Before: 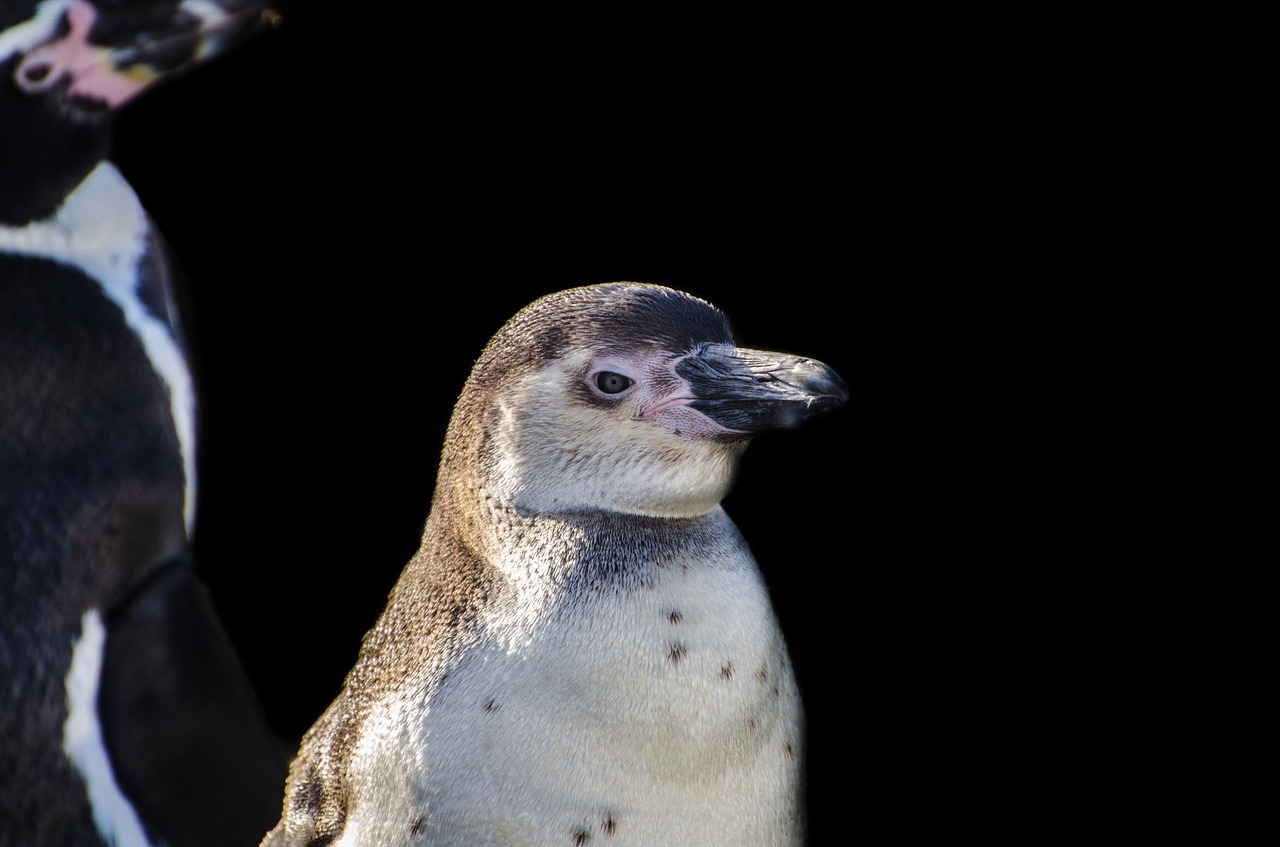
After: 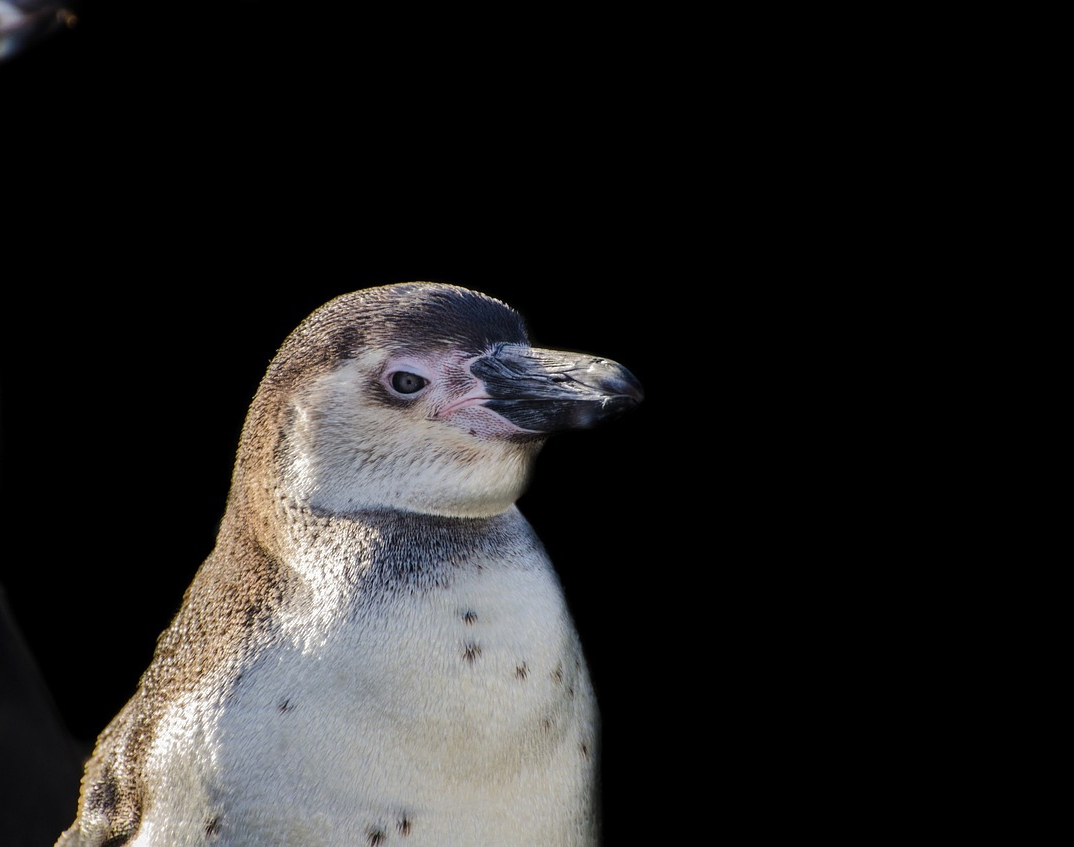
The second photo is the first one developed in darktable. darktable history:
tone curve: curves: ch0 [(0, 0) (0.003, 0.003) (0.011, 0.011) (0.025, 0.025) (0.044, 0.044) (0.069, 0.068) (0.1, 0.098) (0.136, 0.134) (0.177, 0.175) (0.224, 0.221) (0.277, 0.273) (0.335, 0.33) (0.399, 0.393) (0.468, 0.461) (0.543, 0.534) (0.623, 0.614) (0.709, 0.69) (0.801, 0.752) (0.898, 0.835) (1, 1)], color space Lab, independent channels, preserve colors none
crop: left 16.039%
